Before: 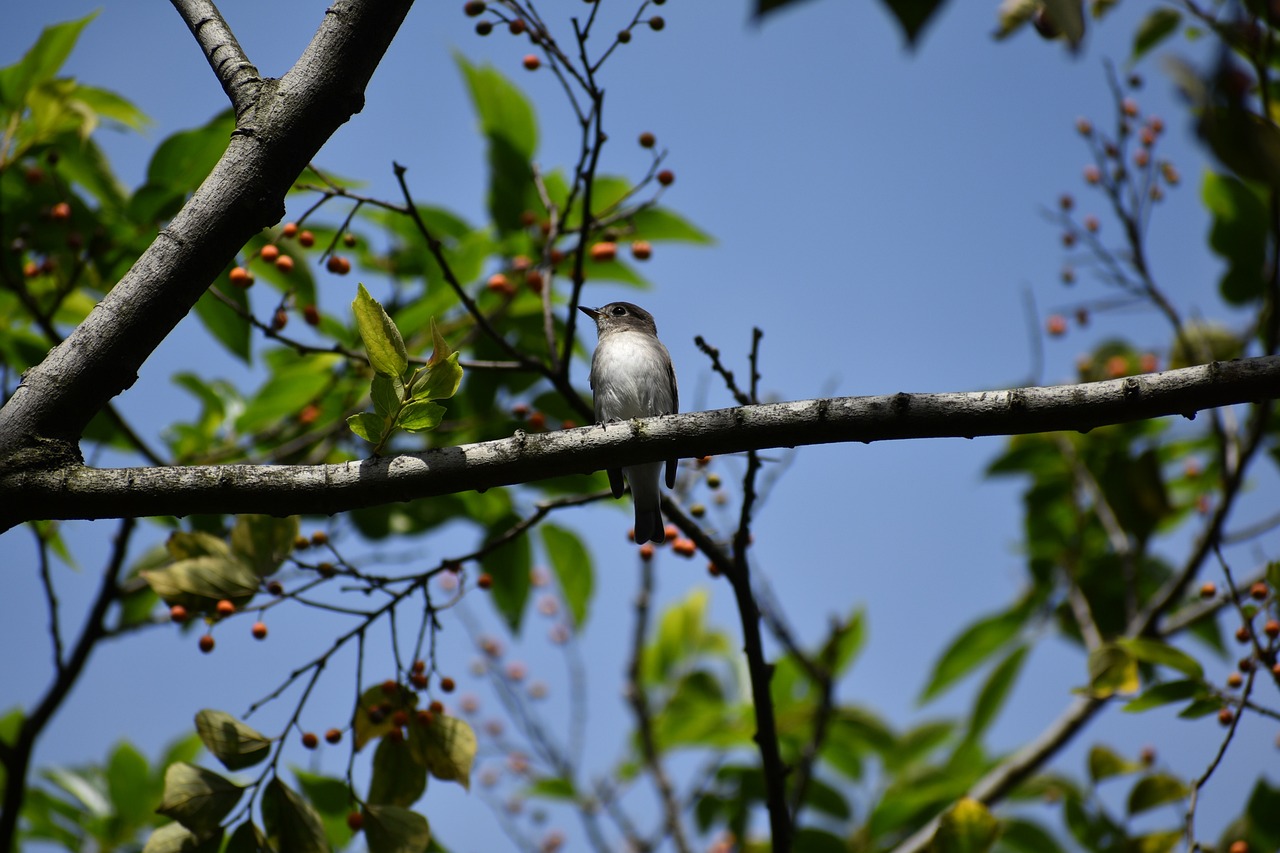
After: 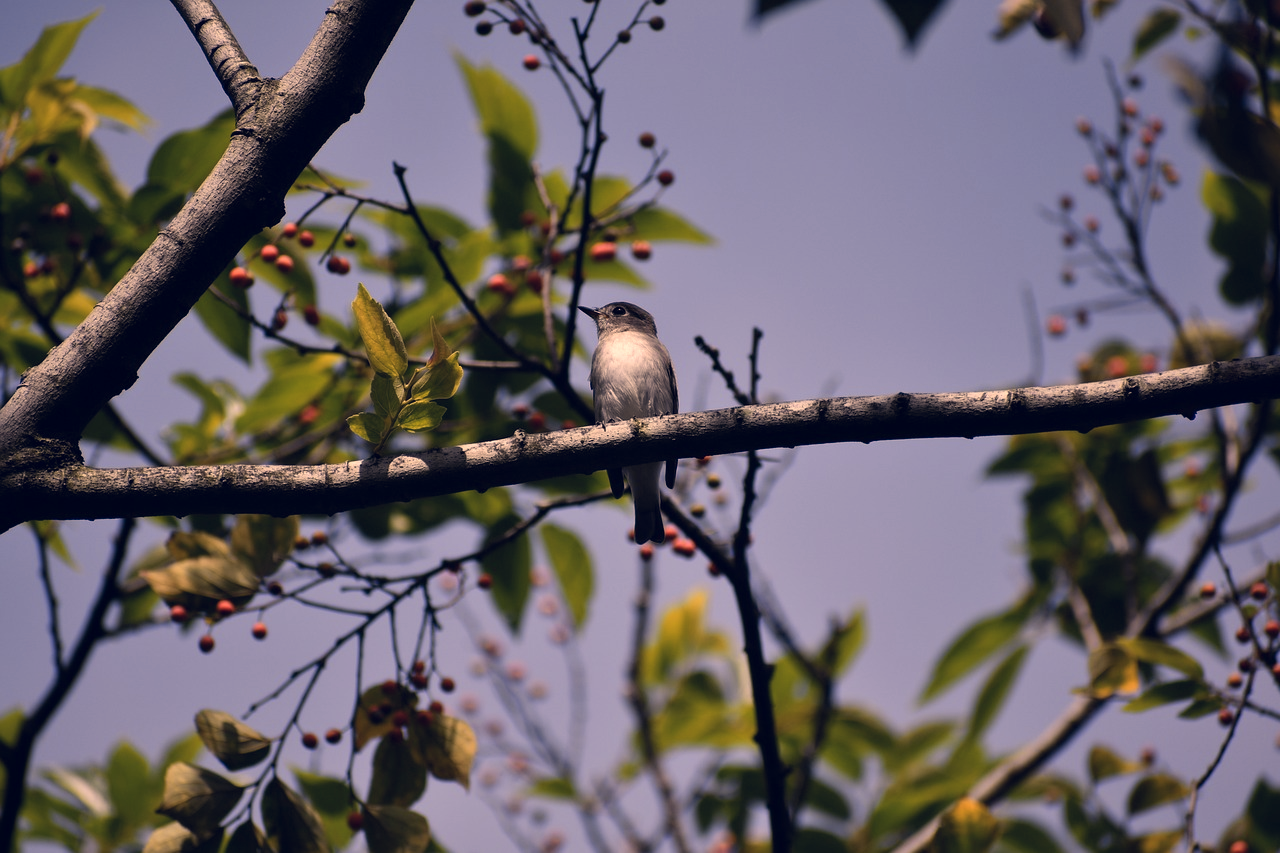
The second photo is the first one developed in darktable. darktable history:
color correction: highlights a* 19.59, highlights b* 27.49, shadows a* 3.46, shadows b* -17.28, saturation 0.73
color zones: curves: ch1 [(0.235, 0.558) (0.75, 0.5)]; ch2 [(0.25, 0.462) (0.749, 0.457)], mix 25.94%
